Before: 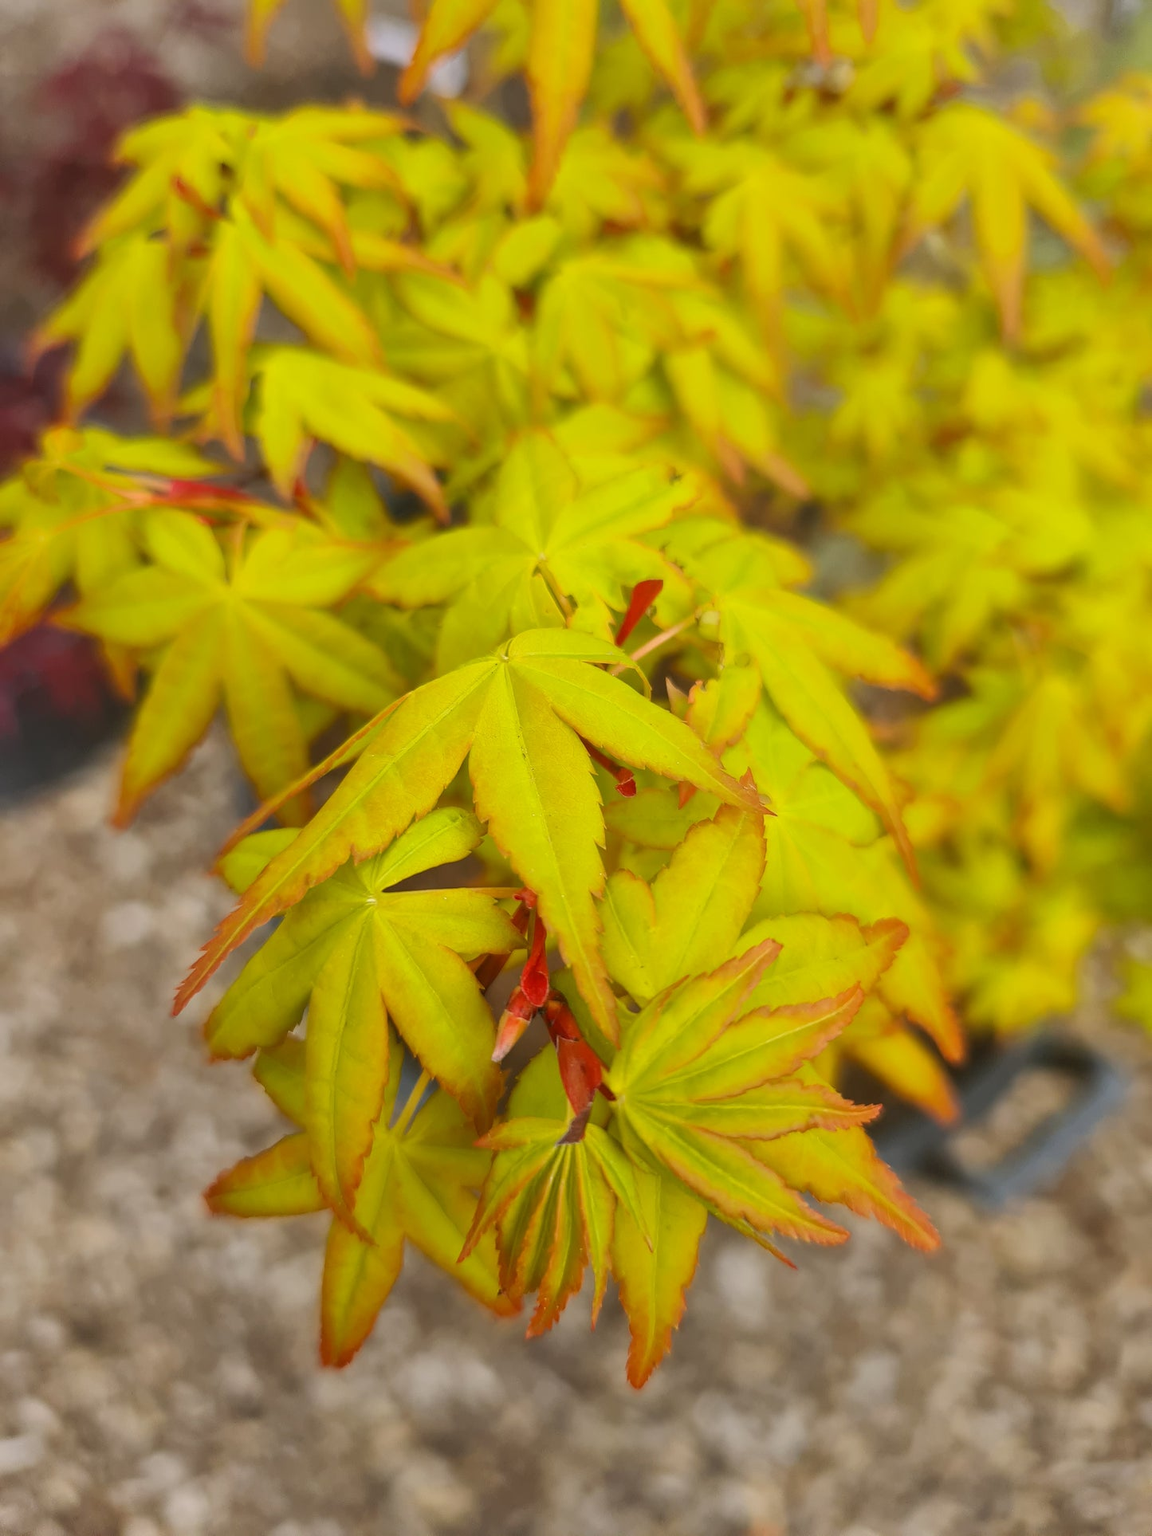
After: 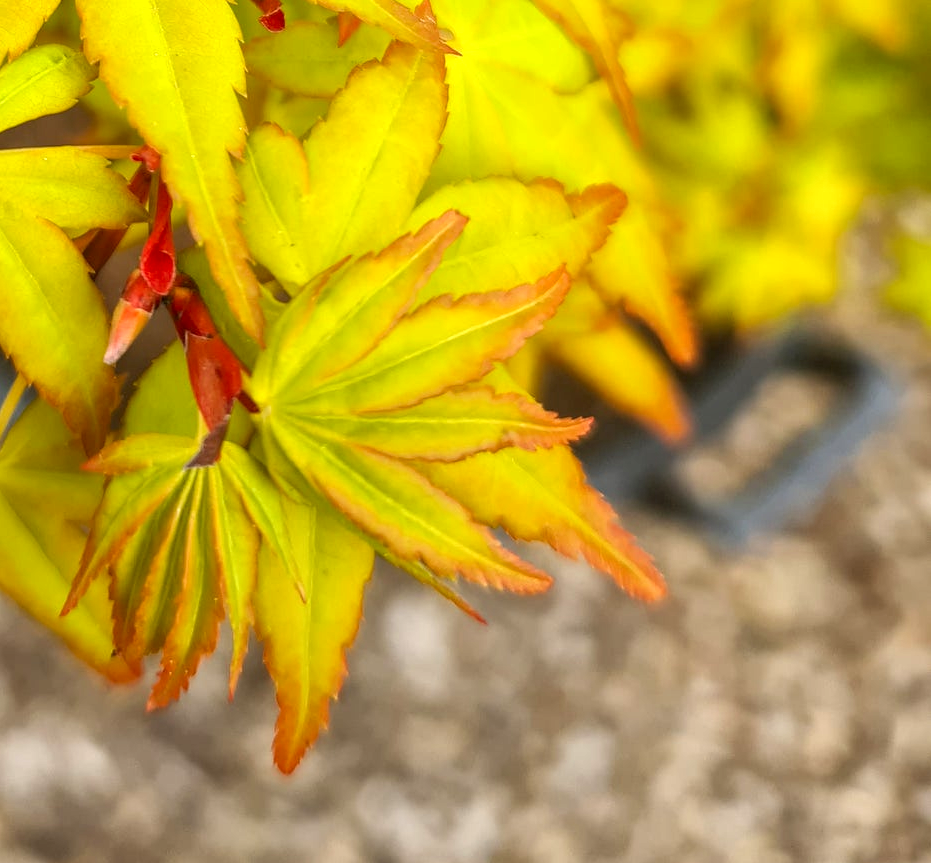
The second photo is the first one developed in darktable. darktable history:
crop and rotate: left 35.509%, top 50.238%, bottom 4.934%
levels: levels [0, 0.43, 0.859]
local contrast: on, module defaults
